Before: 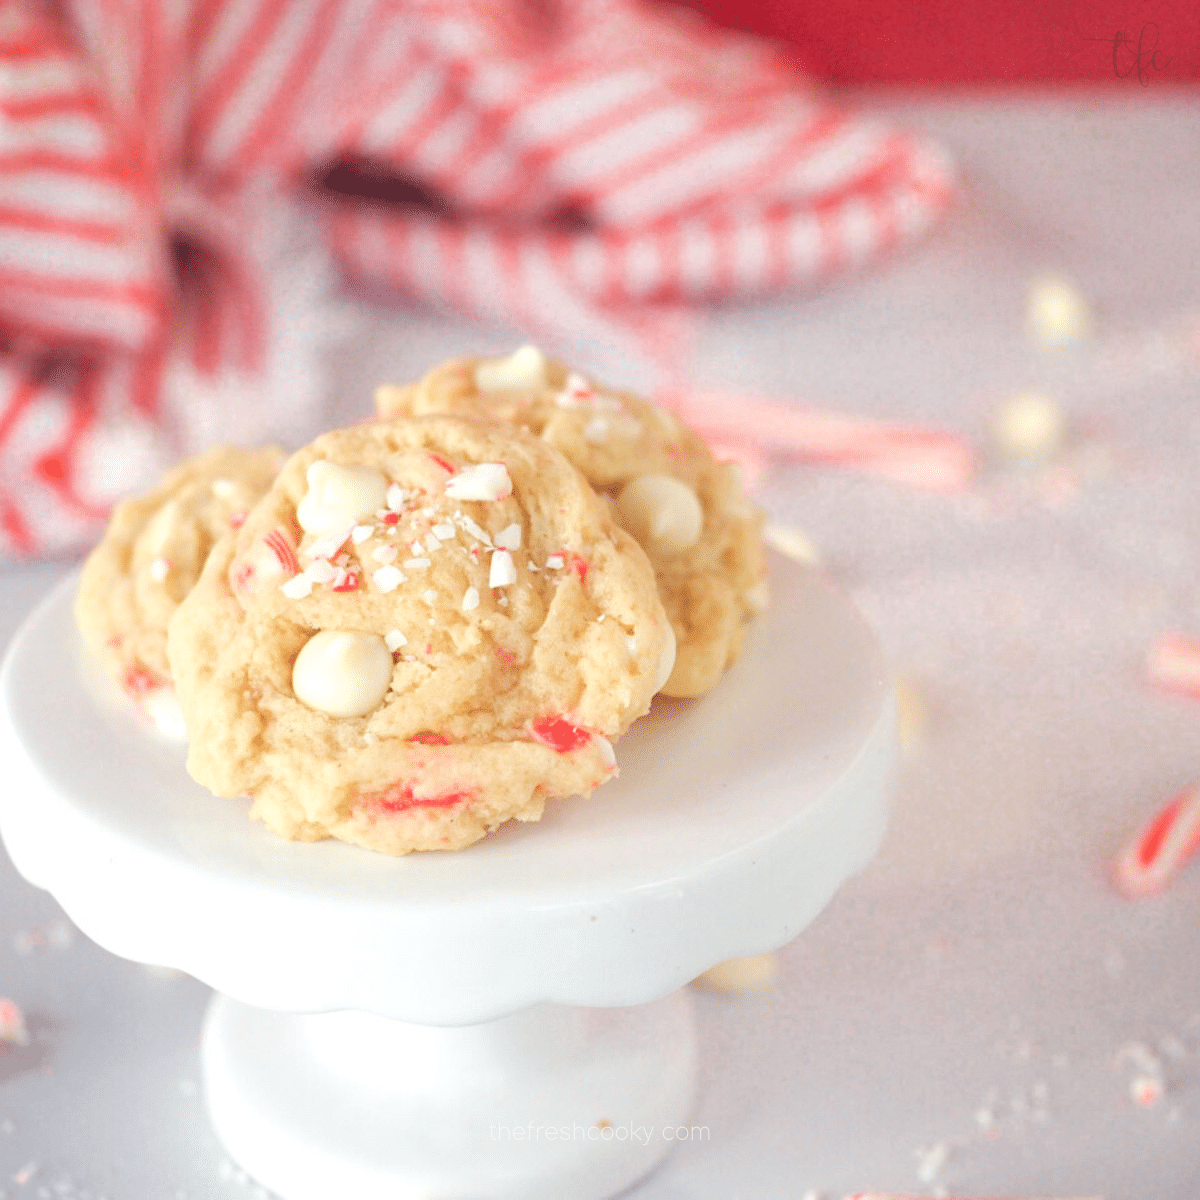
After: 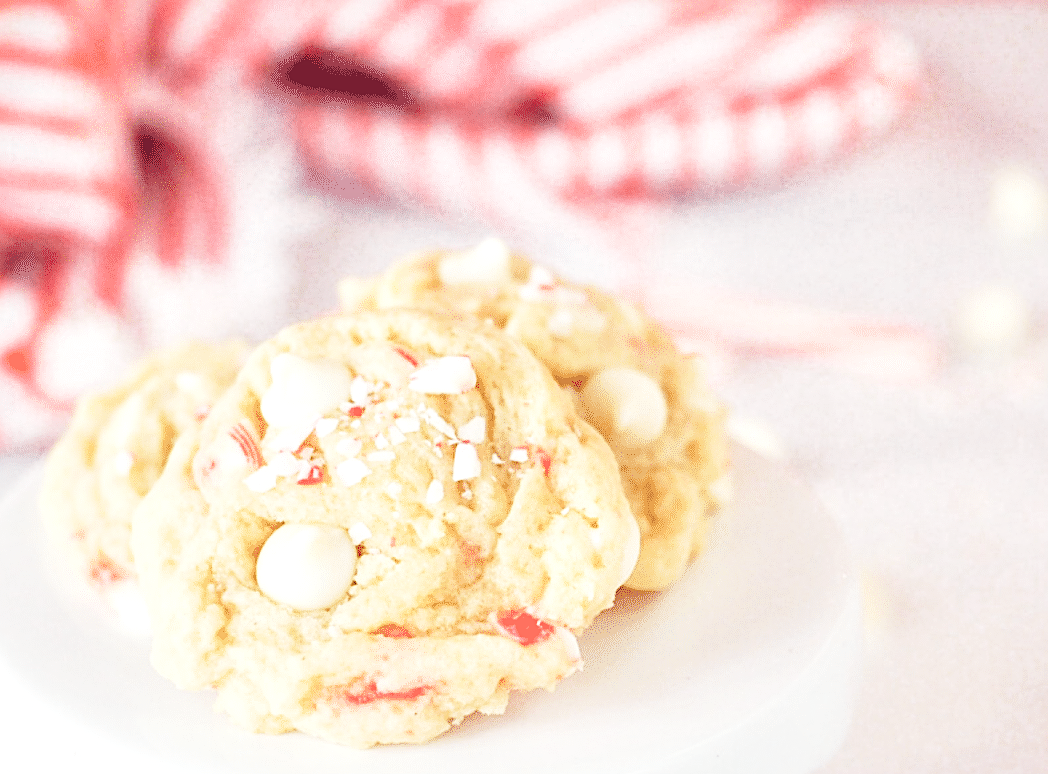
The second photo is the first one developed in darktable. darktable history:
sharpen: on, module defaults
base curve: curves: ch0 [(0, 0) (0.028, 0.03) (0.121, 0.232) (0.46, 0.748) (0.859, 0.968) (1, 1)], preserve colors none
crop: left 3.015%, top 8.969%, right 9.647%, bottom 26.457%
local contrast: mode bilateral grid, contrast 20, coarseness 50, detail 132%, midtone range 0.2
